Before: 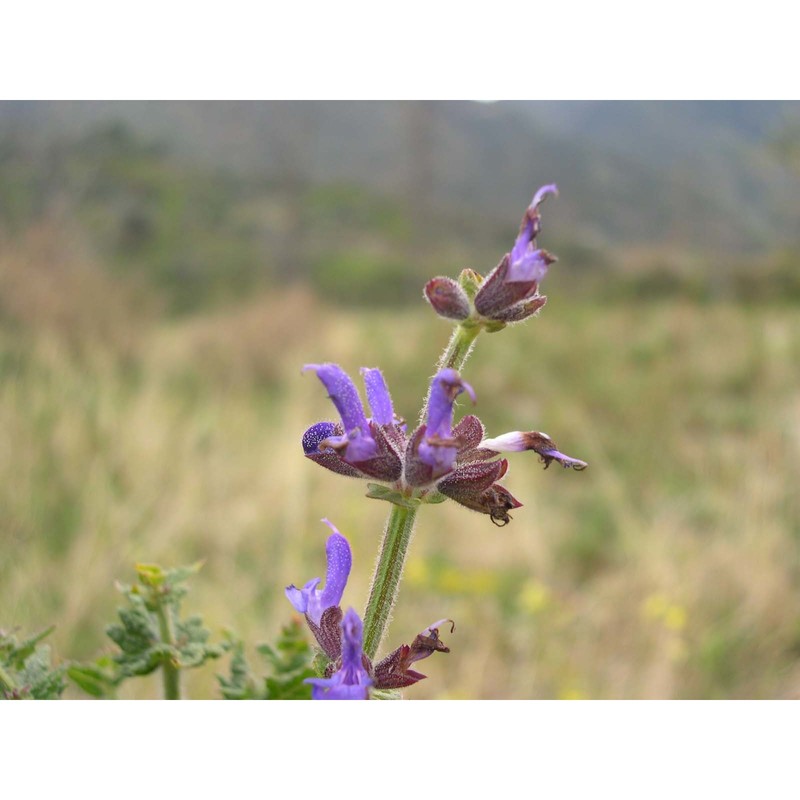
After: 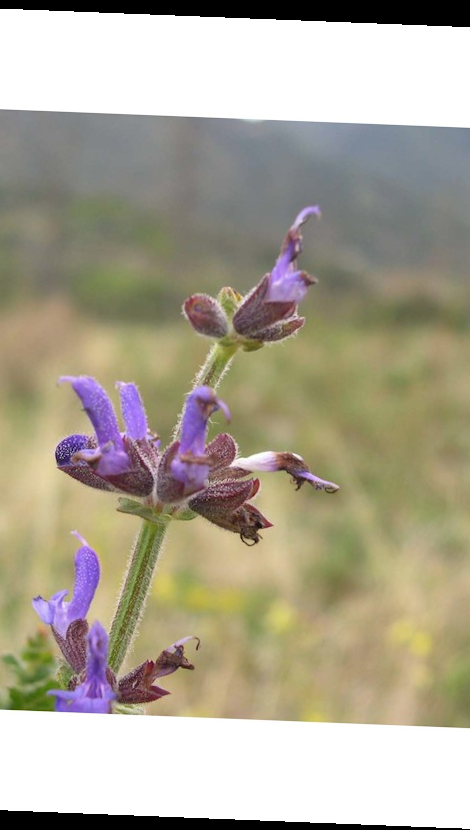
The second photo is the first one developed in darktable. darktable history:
rotate and perspective: rotation 2.27°, automatic cropping off
crop: left 31.458%, top 0%, right 11.876%
contrast brightness saturation: saturation -0.05
